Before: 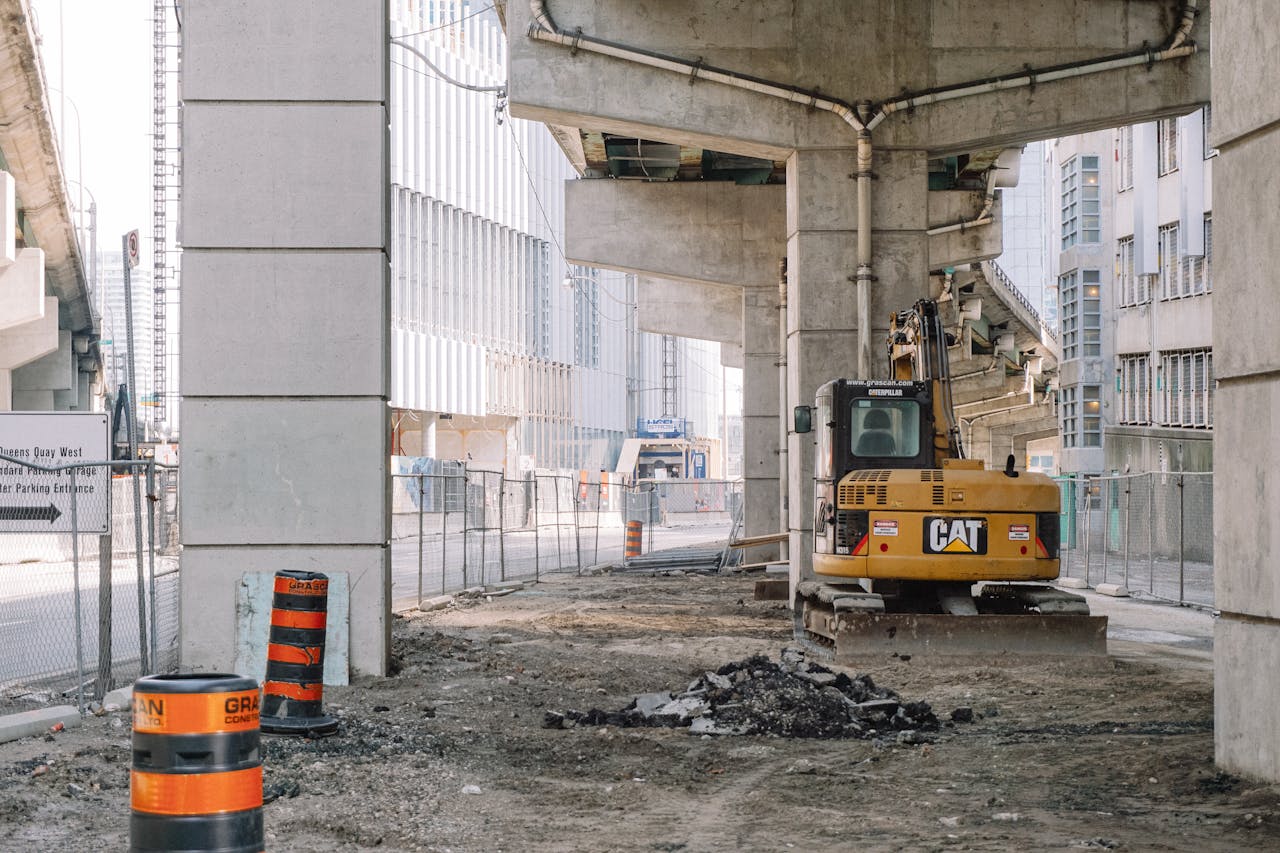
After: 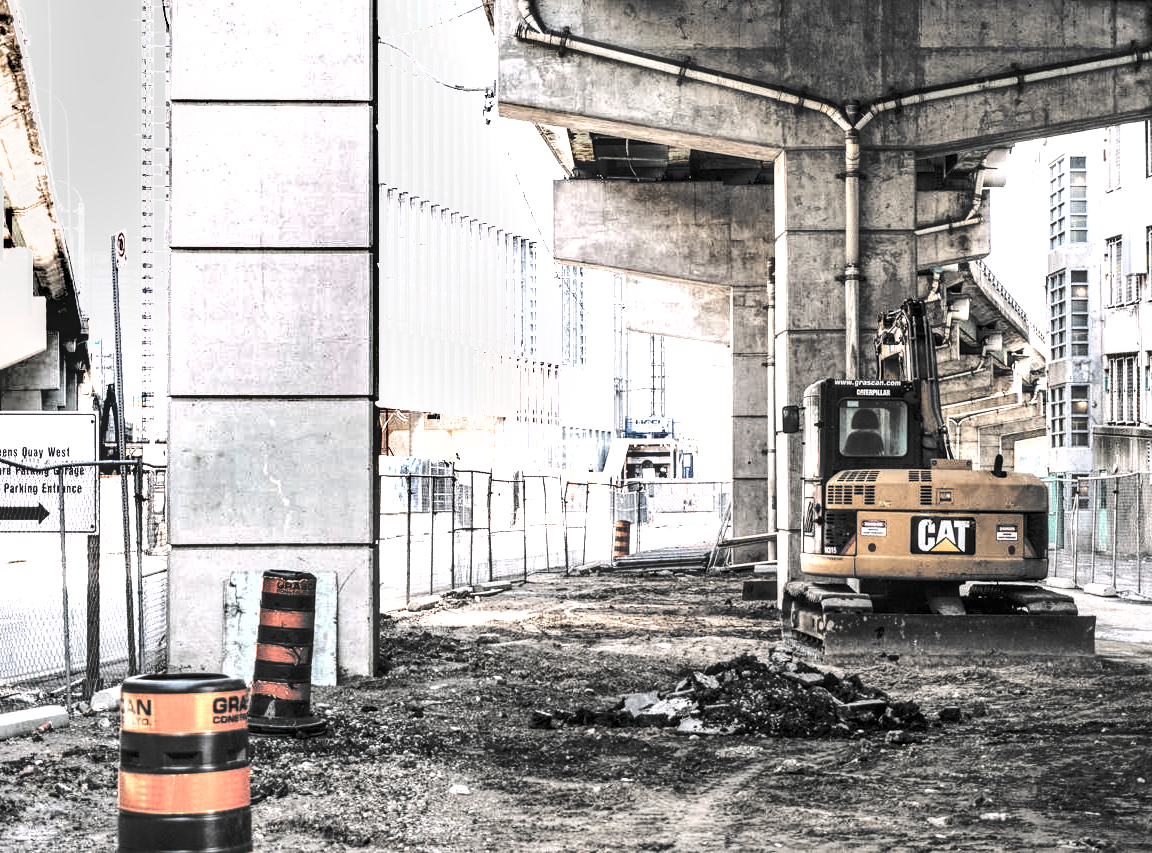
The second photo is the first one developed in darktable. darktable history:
shadows and highlights: shadows color adjustment 98.01%, highlights color adjustment 57.83%, soften with gaussian
local contrast: detail 130%
exposure: black level correction 0, exposure 1.098 EV, compensate exposure bias true, compensate highlight preservation false
crop and rotate: left 0.941%, right 8.986%
color balance rgb: perceptual saturation grading › global saturation -28.516%, perceptual saturation grading › highlights -20.094%, perceptual saturation grading › mid-tones -23.321%, perceptual saturation grading › shadows -24.729%, perceptual brilliance grading › highlights 1.595%, perceptual brilliance grading › mid-tones -50.108%, perceptual brilliance grading › shadows -50.056%, global vibrance 33.113%
